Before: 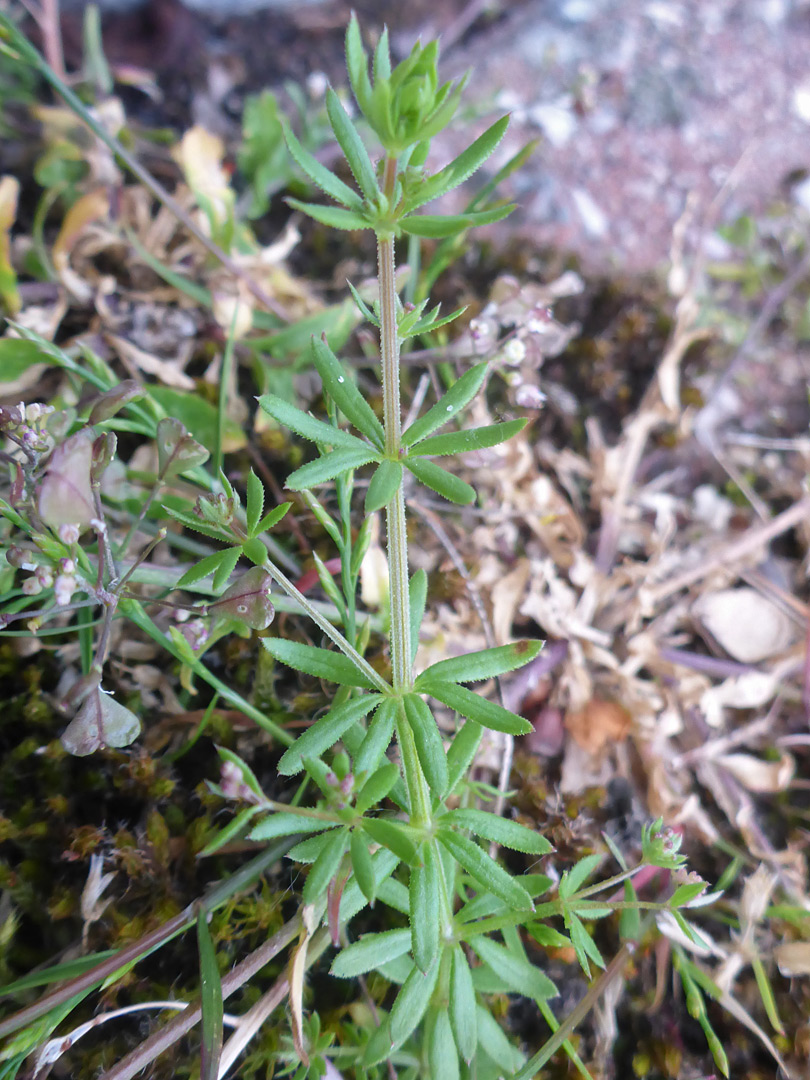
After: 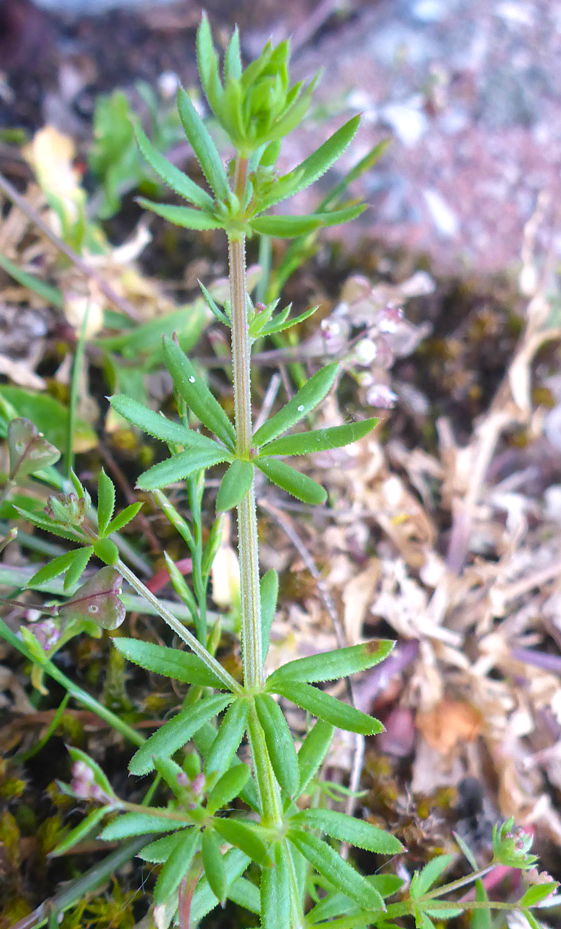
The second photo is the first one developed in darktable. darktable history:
crop: left 18.479%, right 12.2%, bottom 13.971%
color balance rgb: perceptual saturation grading › global saturation 20%, global vibrance 20%
exposure: exposure 0.2 EV, compensate highlight preservation false
color zones: curves: ch0 [(0, 0.558) (0.143, 0.559) (0.286, 0.529) (0.429, 0.505) (0.571, 0.5) (0.714, 0.5) (0.857, 0.5) (1, 0.558)]; ch1 [(0, 0.469) (0.01, 0.469) (0.12, 0.446) (0.248, 0.469) (0.5, 0.5) (0.748, 0.5) (0.99, 0.469) (1, 0.469)]
